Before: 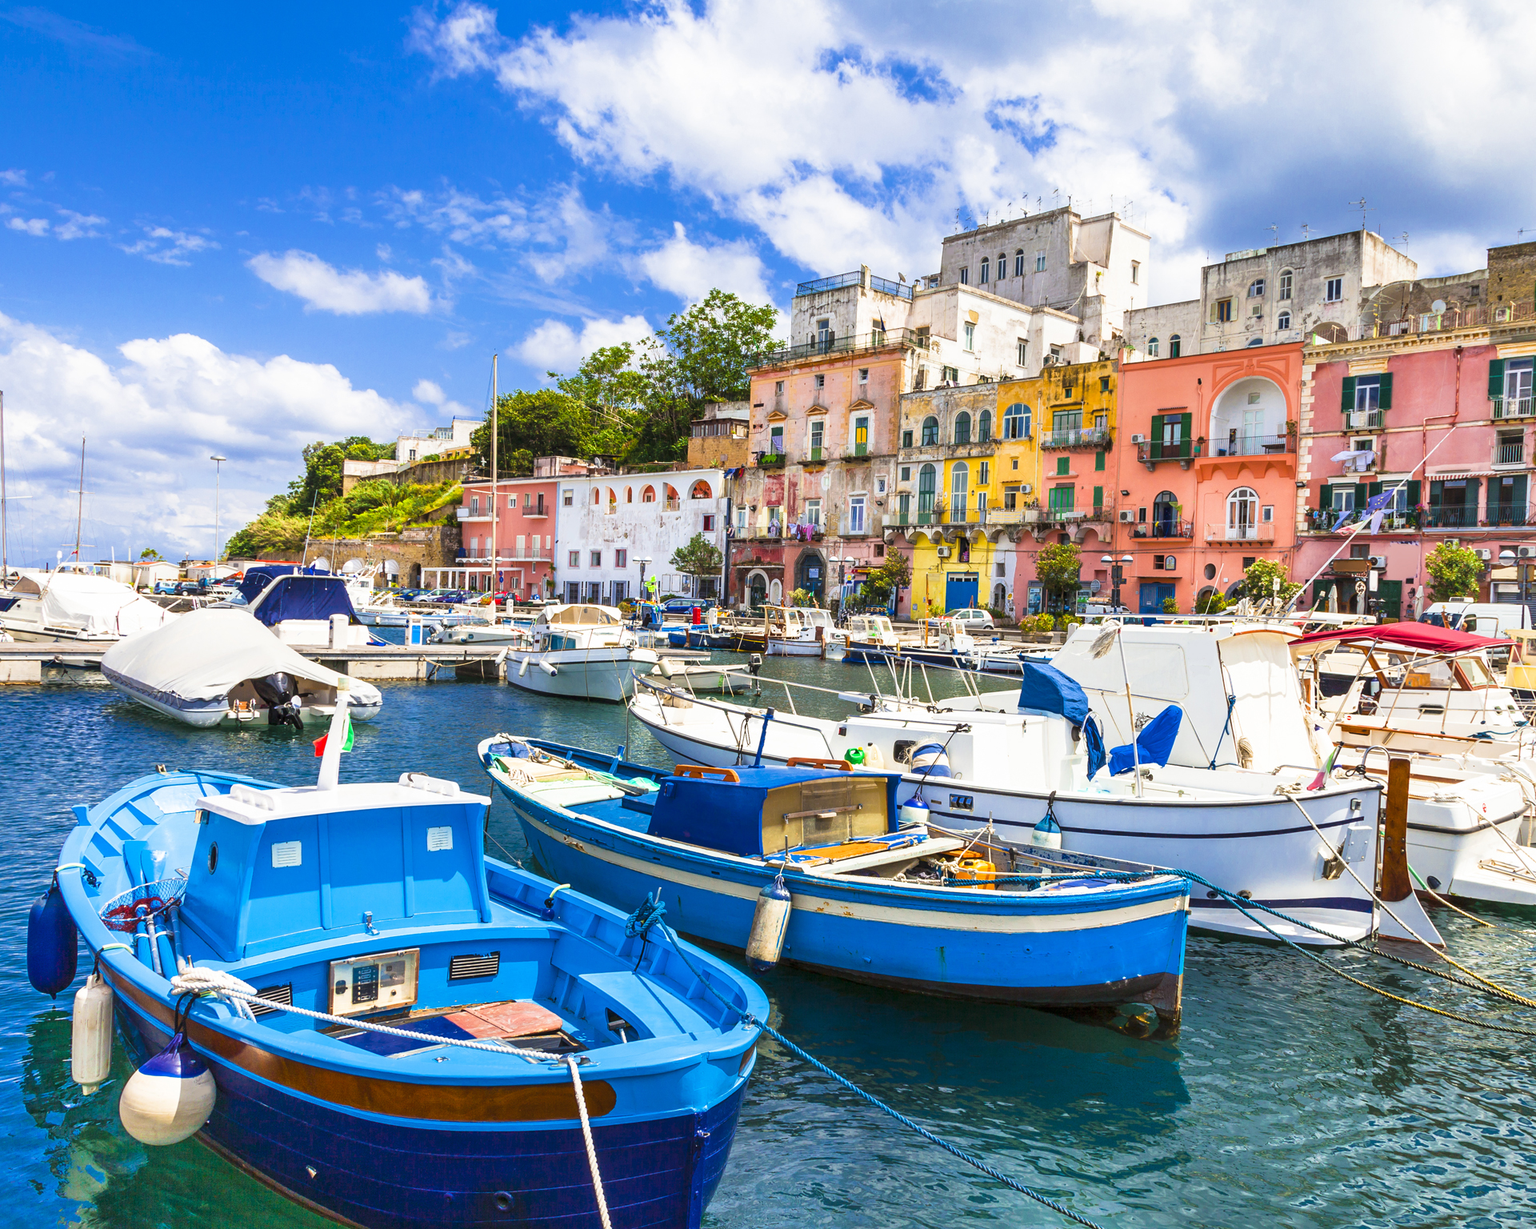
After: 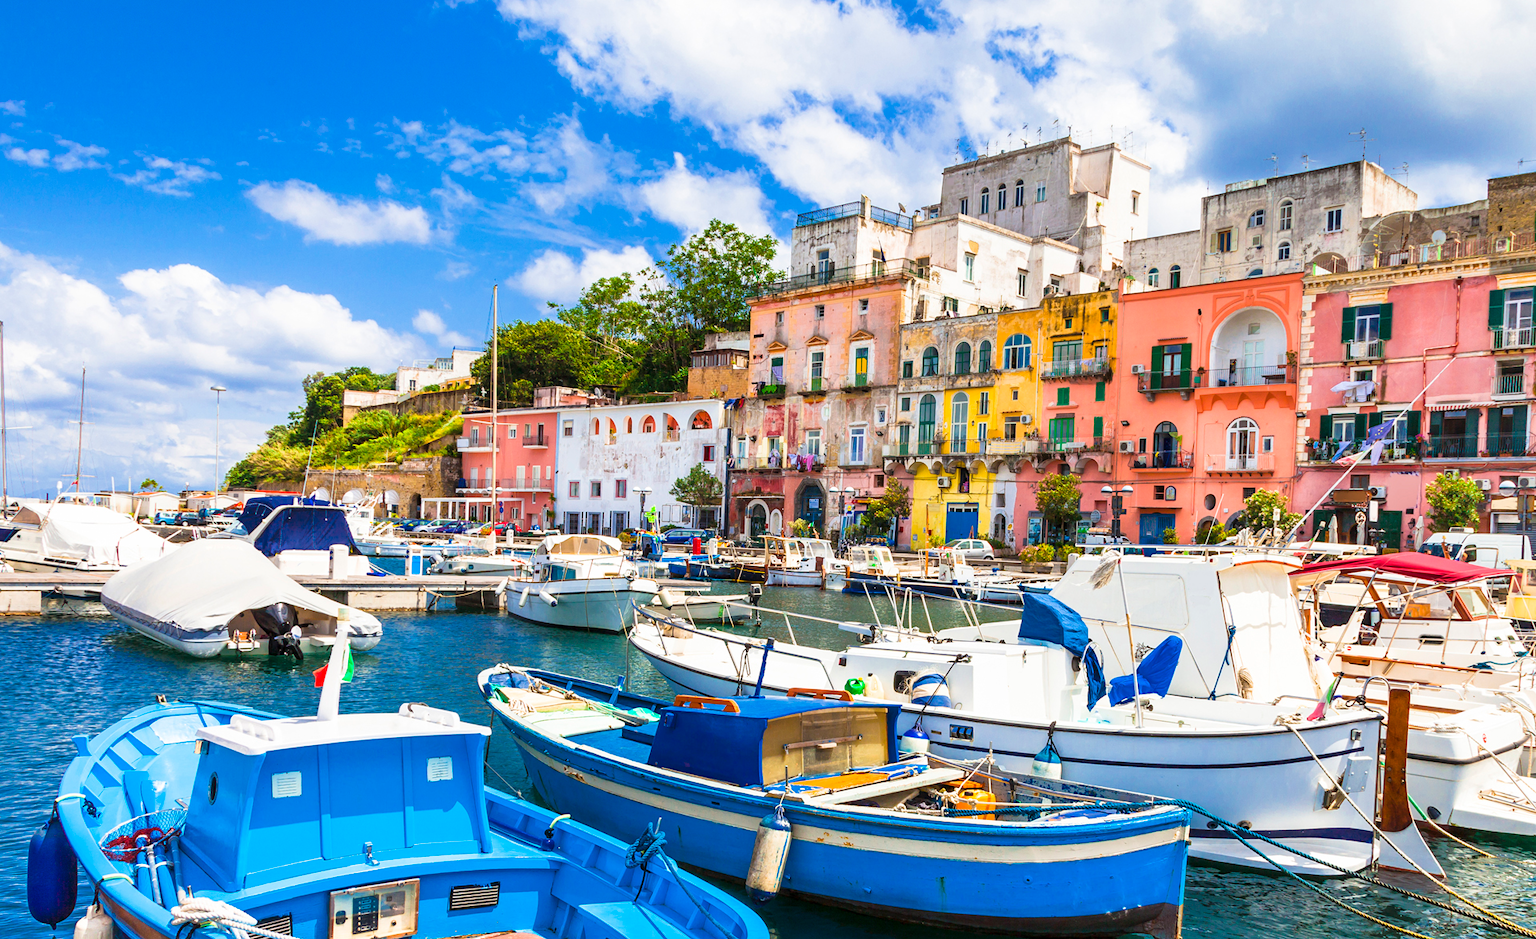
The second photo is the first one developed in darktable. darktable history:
crop: top 5.717%, bottom 17.83%
